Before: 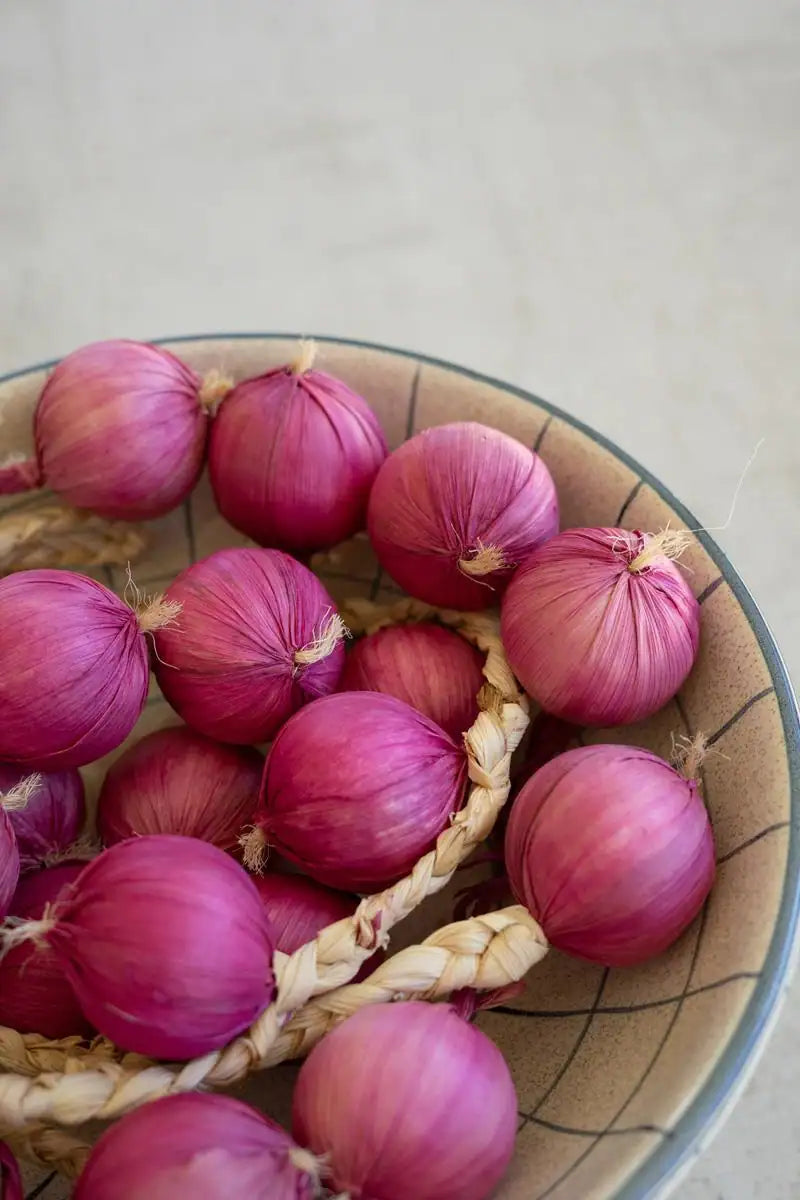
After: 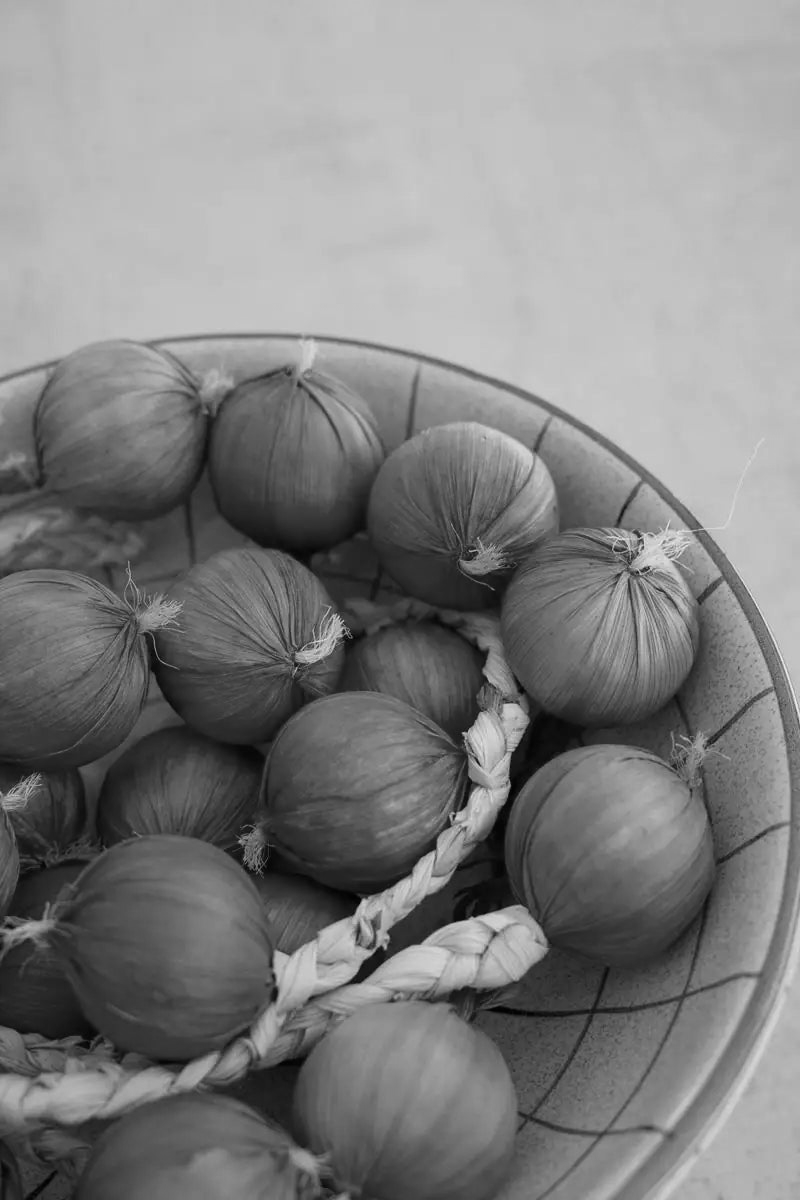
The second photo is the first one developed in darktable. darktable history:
exposure: exposure -0.116 EV, compensate exposure bias true, compensate highlight preservation false
monochrome: a 16.06, b 15.48, size 1
